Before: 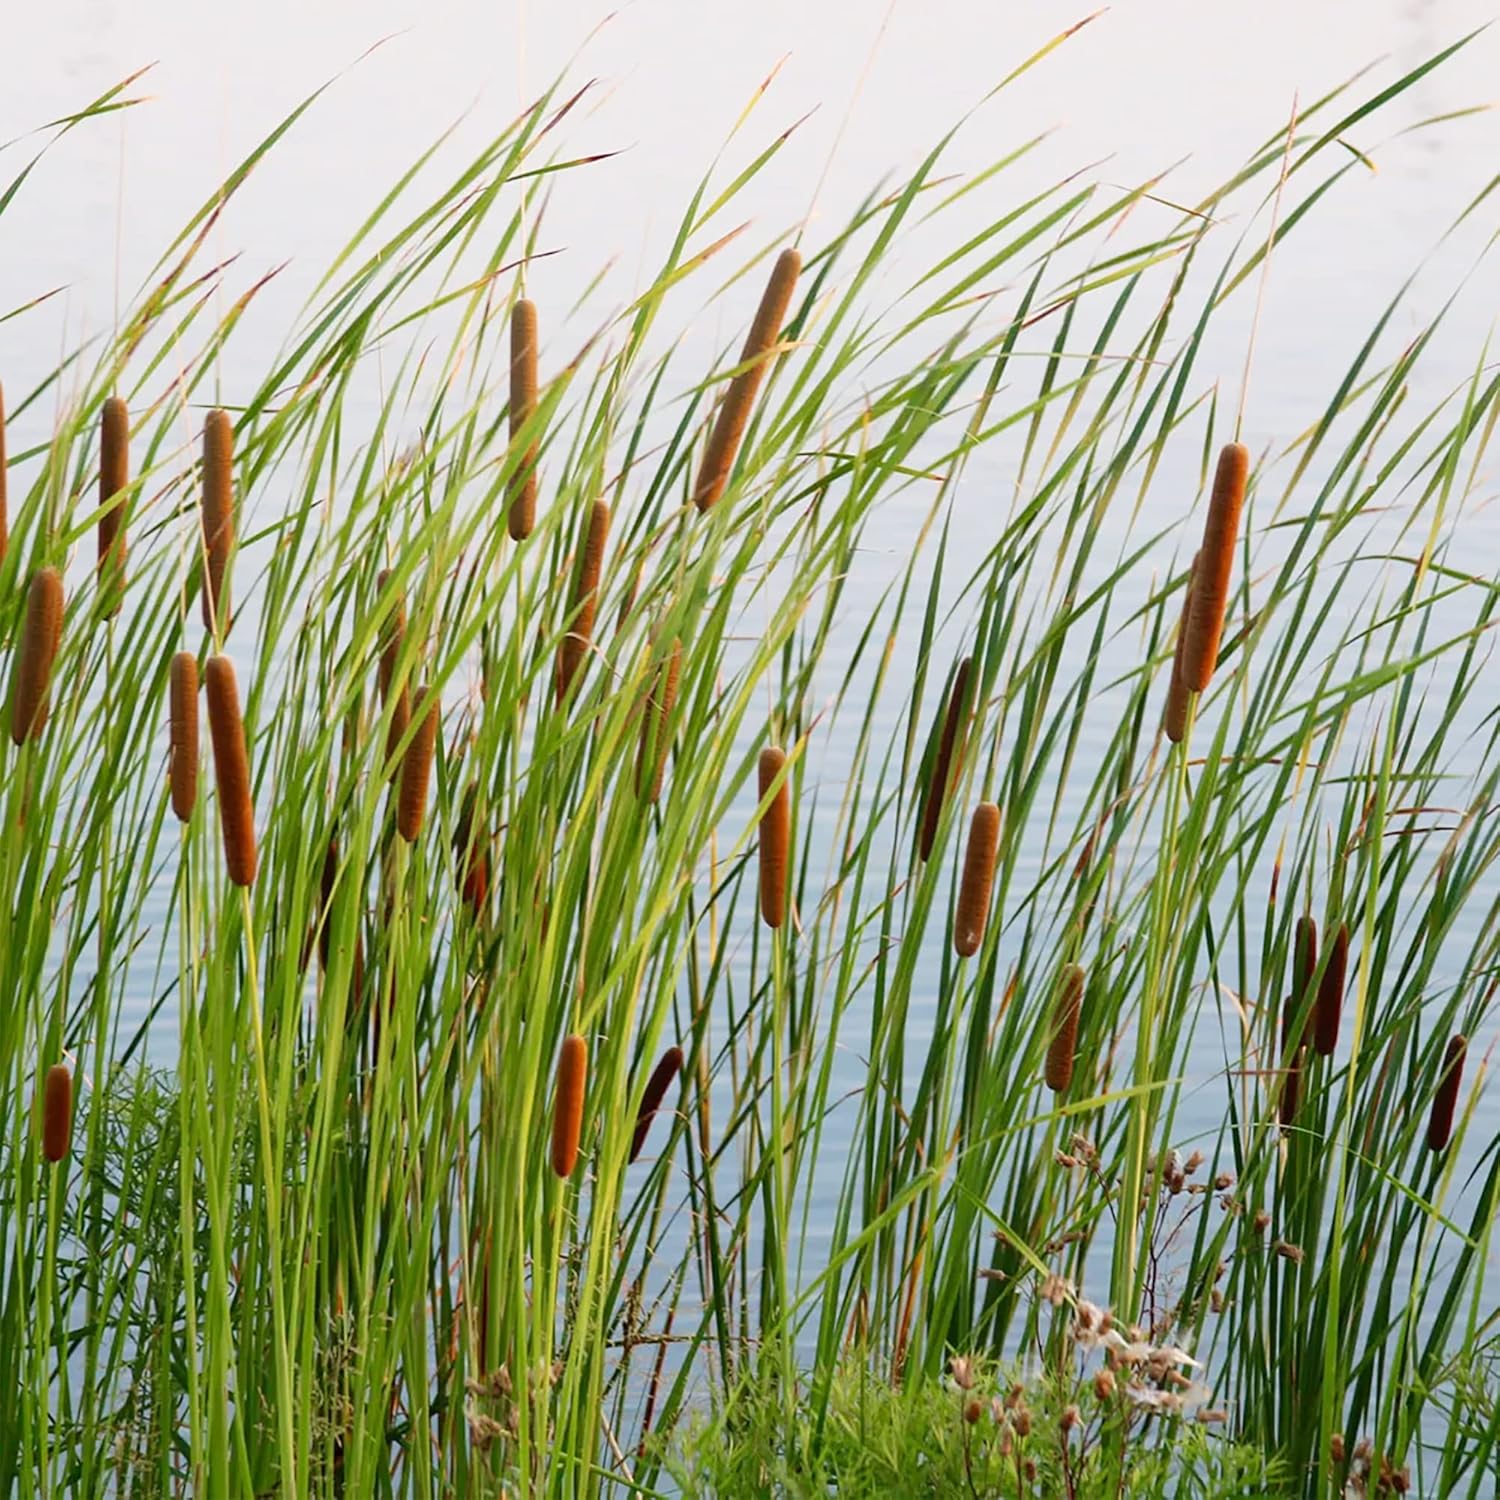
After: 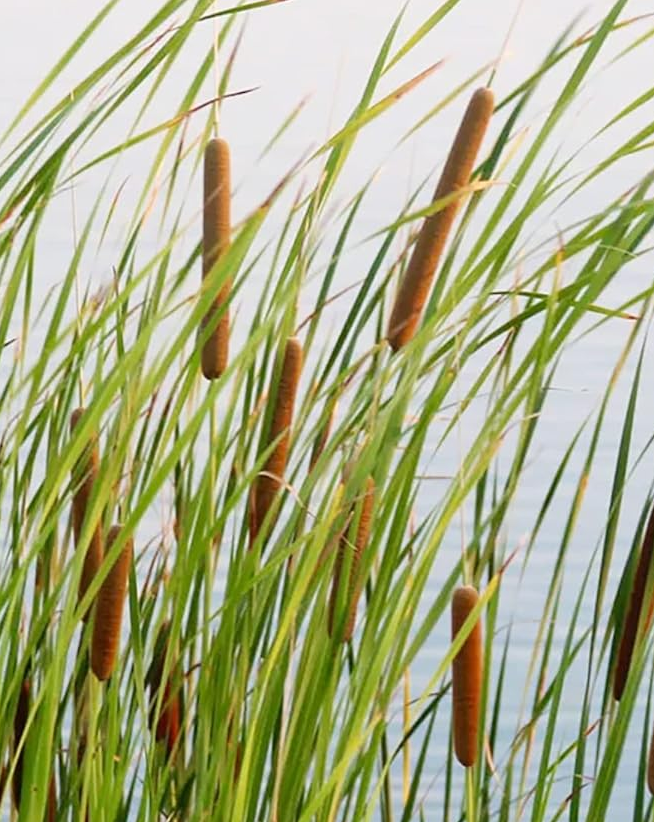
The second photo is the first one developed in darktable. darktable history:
crop: left 20.504%, top 10.795%, right 35.834%, bottom 34.402%
